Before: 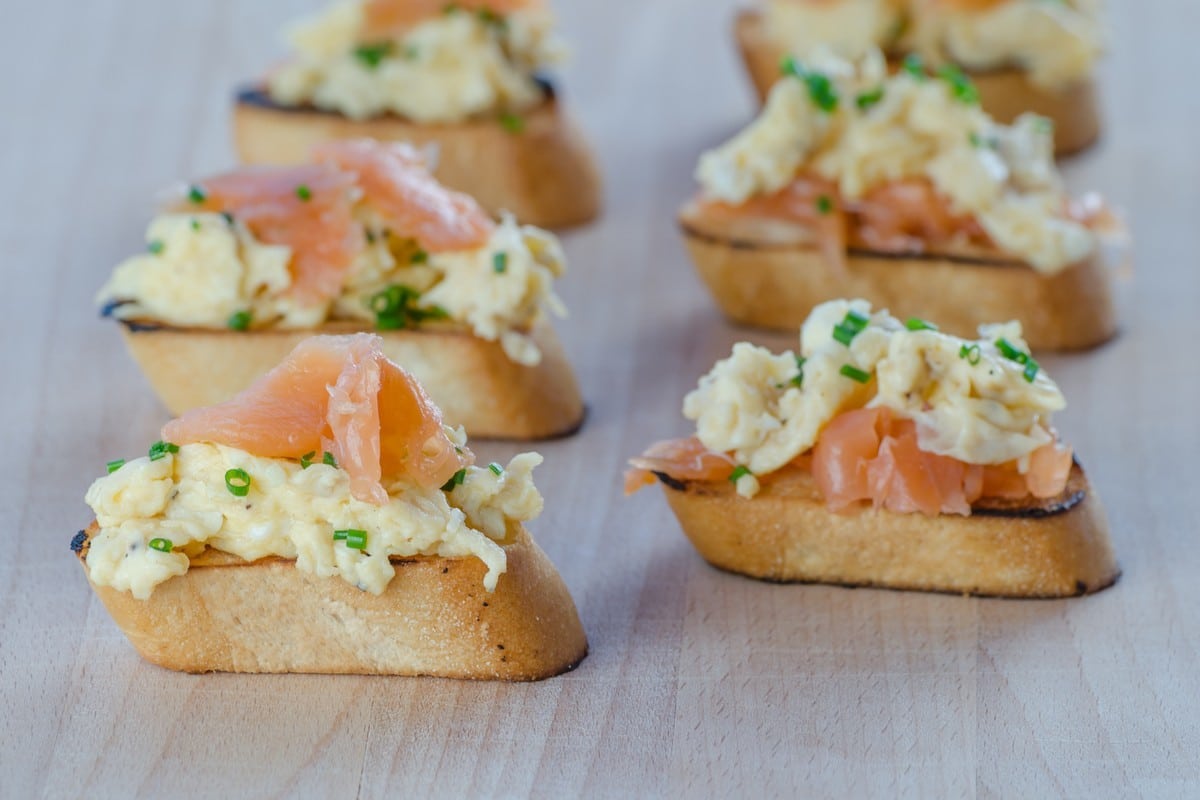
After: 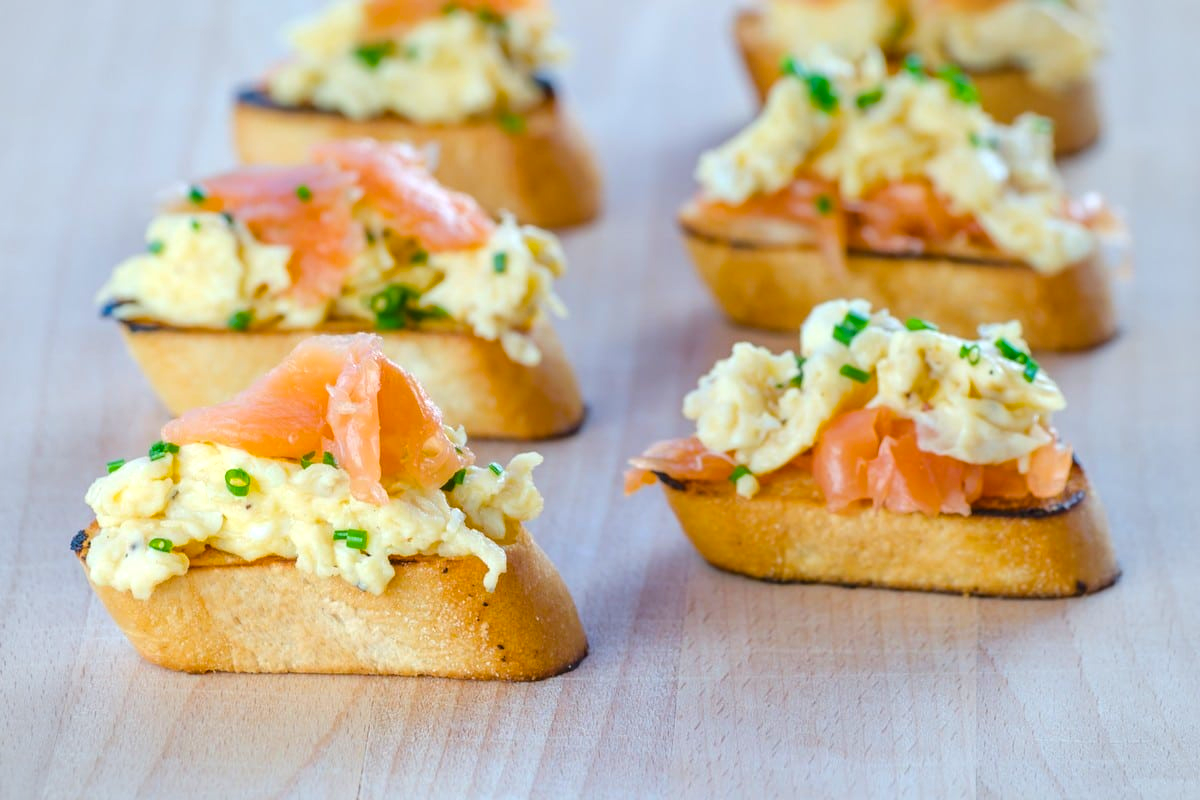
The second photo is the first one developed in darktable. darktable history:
exposure: exposure 0.485 EV, compensate highlight preservation false
color balance rgb: perceptual saturation grading › global saturation 25%, global vibrance 20%
vignetting: brightness -0.167
white balance: emerald 1
